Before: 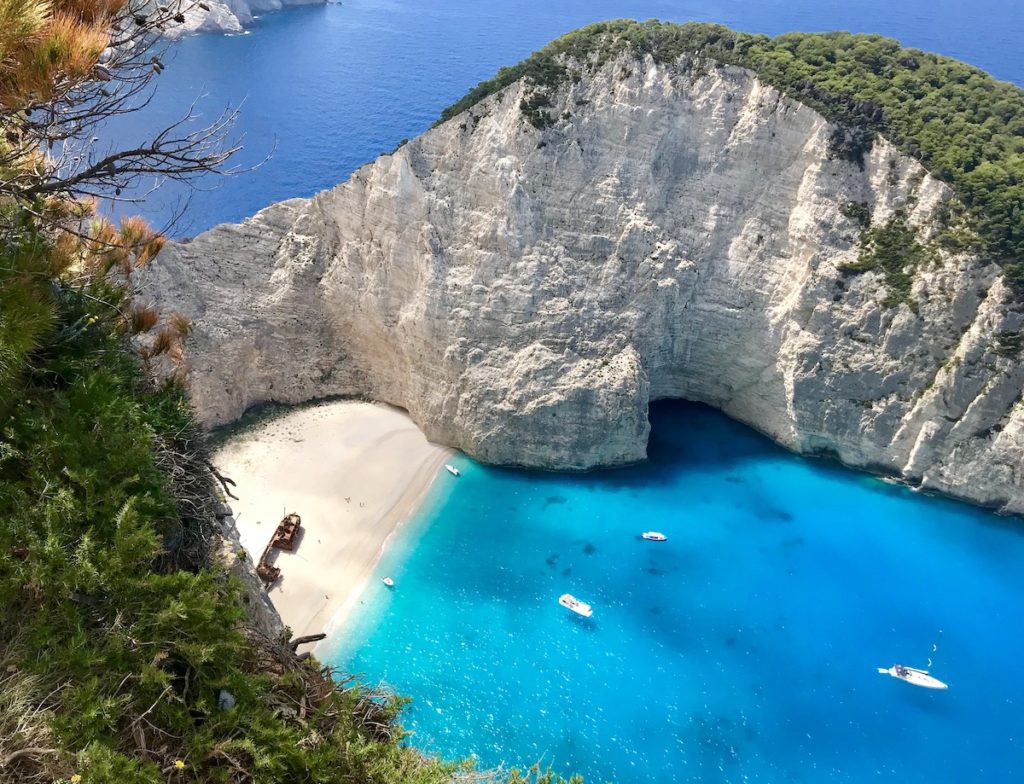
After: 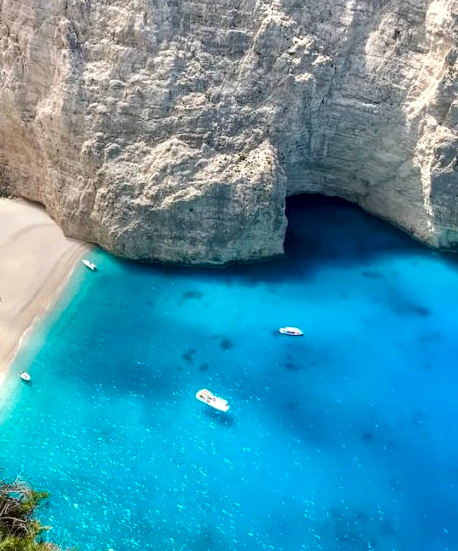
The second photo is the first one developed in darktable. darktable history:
crop: left 35.451%, top 26.213%, right 19.819%, bottom 3.405%
shadows and highlights: low approximation 0.01, soften with gaussian
local contrast: on, module defaults
tone equalizer: smoothing diameter 24.99%, edges refinement/feathering 11.66, preserve details guided filter
